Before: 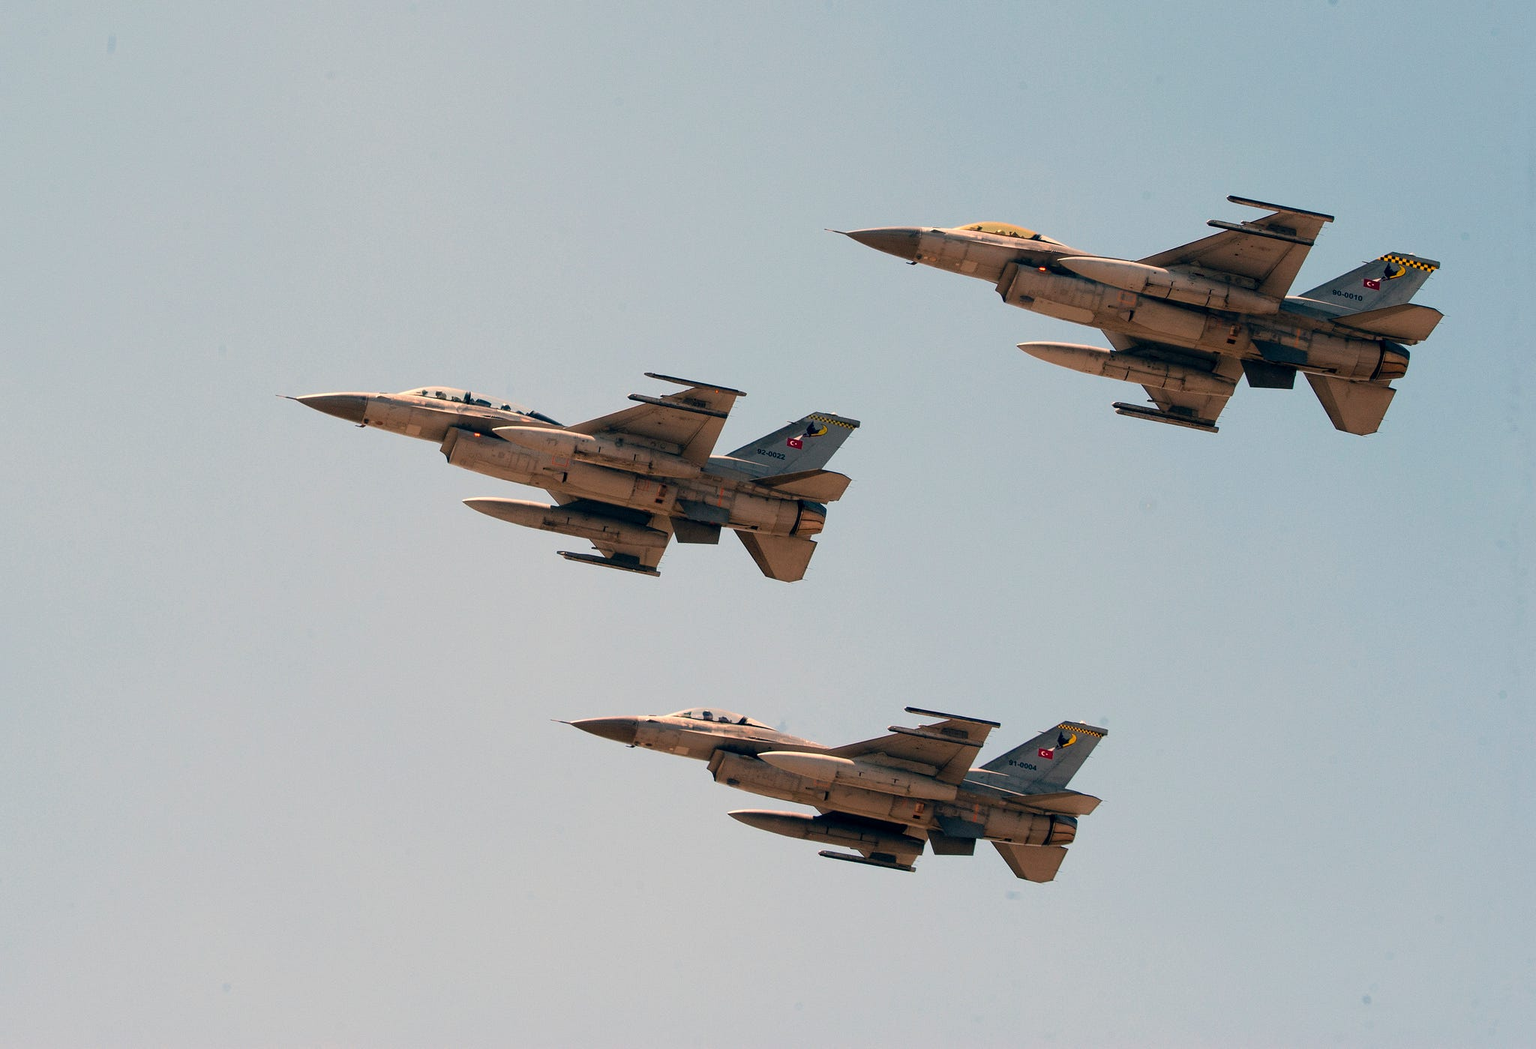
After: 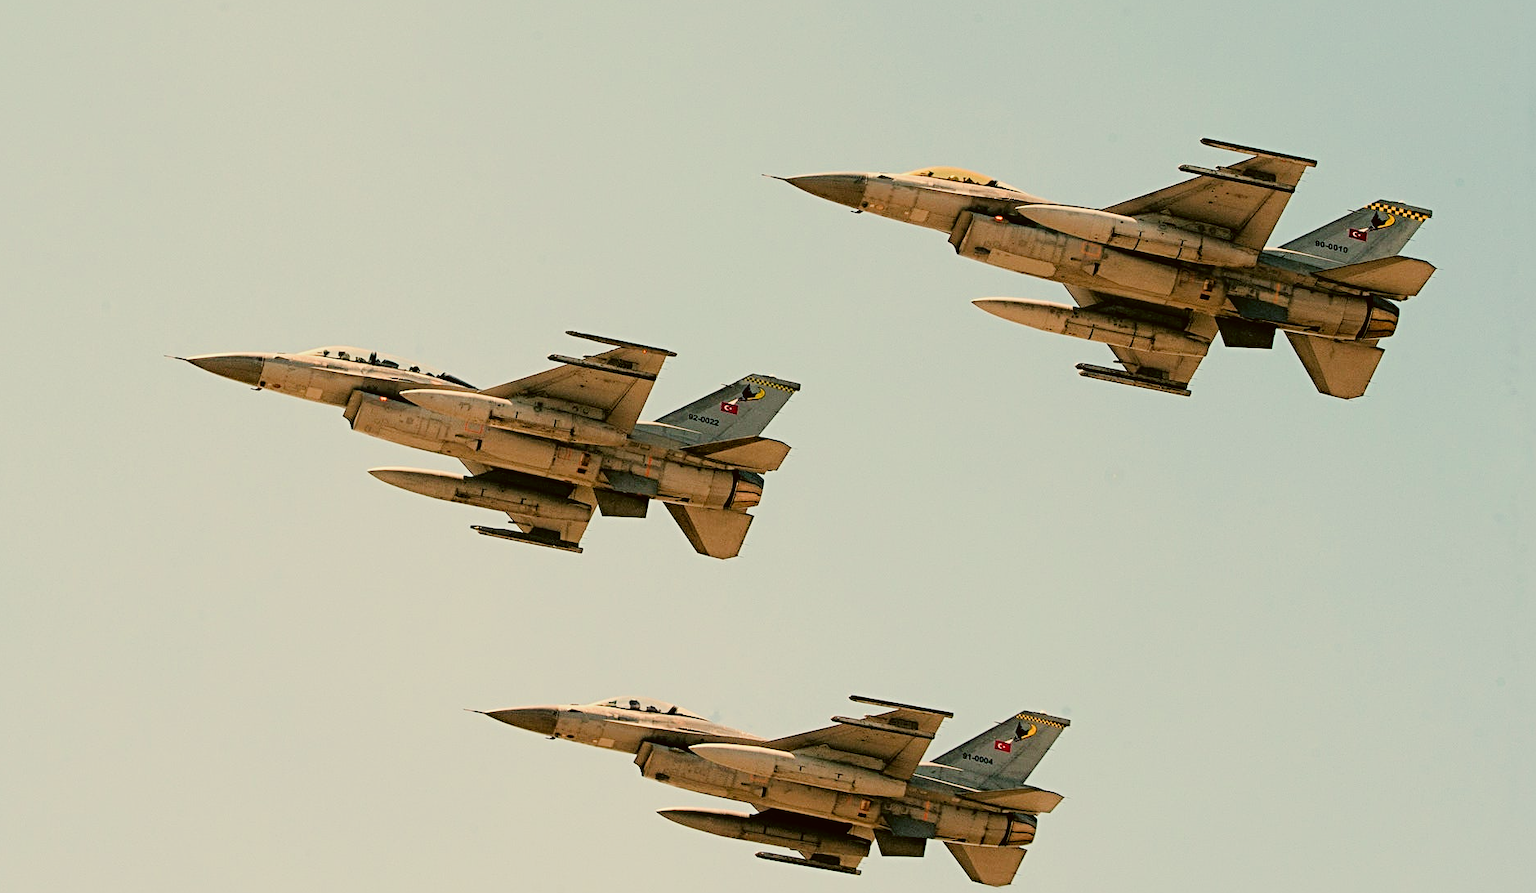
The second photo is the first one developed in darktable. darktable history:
contrast brightness saturation: contrast -0.025, brightness -0.014, saturation 0.026
sharpen: radius 3.987
exposure: black level correction 0, exposure 0.949 EV, compensate highlight preservation false
tone equalizer: on, module defaults
filmic rgb: black relative exposure -7.39 EV, white relative exposure 5.08 EV, hardness 3.22
crop: left 8.172%, top 6.614%, bottom 15.24%
color correction: highlights a* -1.6, highlights b* 10.24, shadows a* 0.41, shadows b* 19.52
